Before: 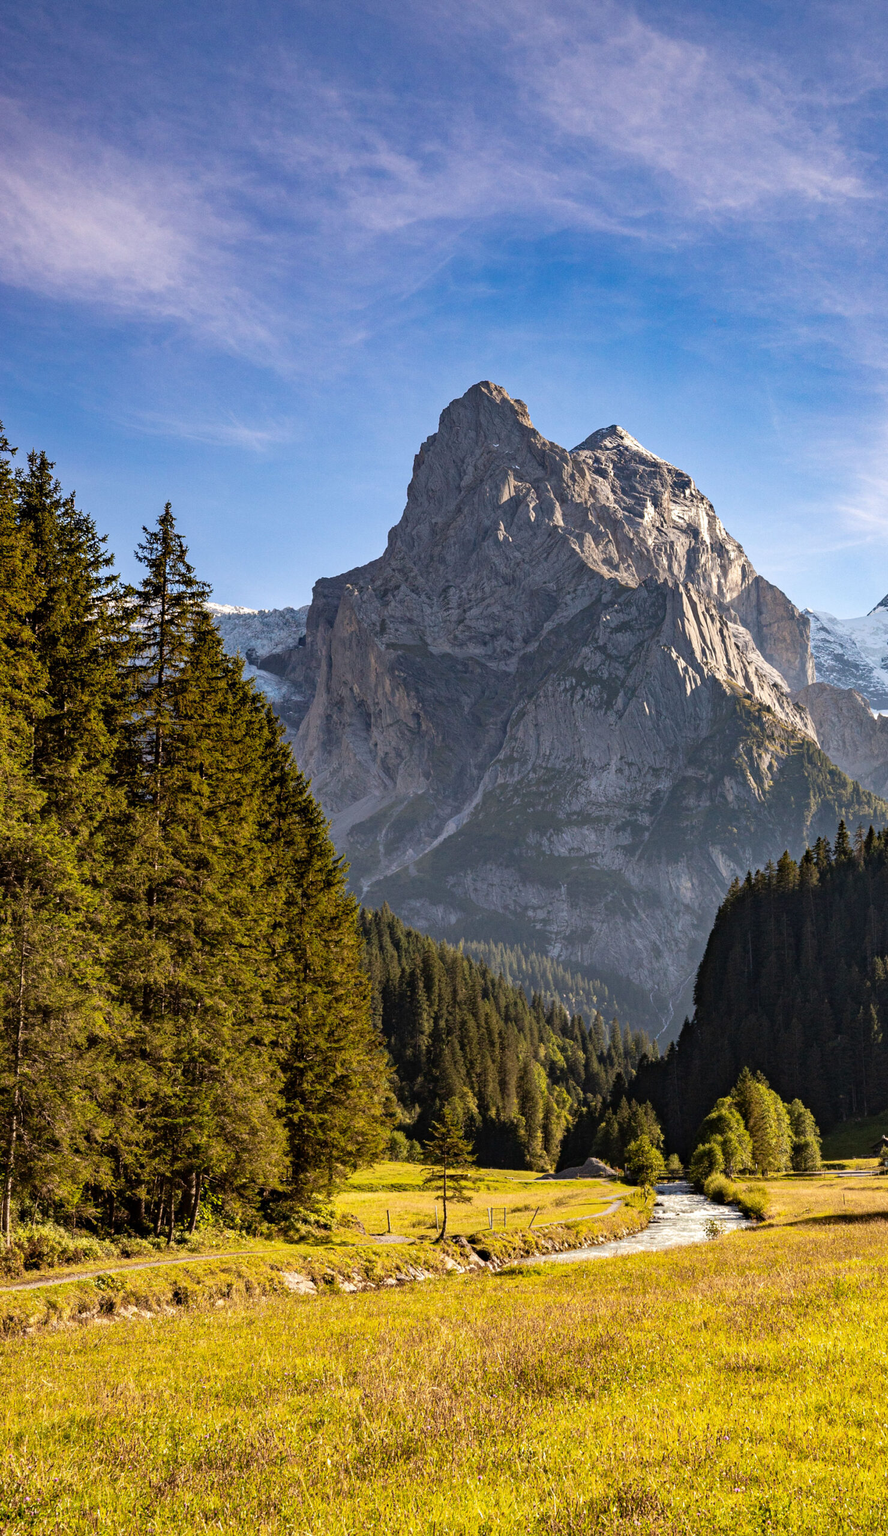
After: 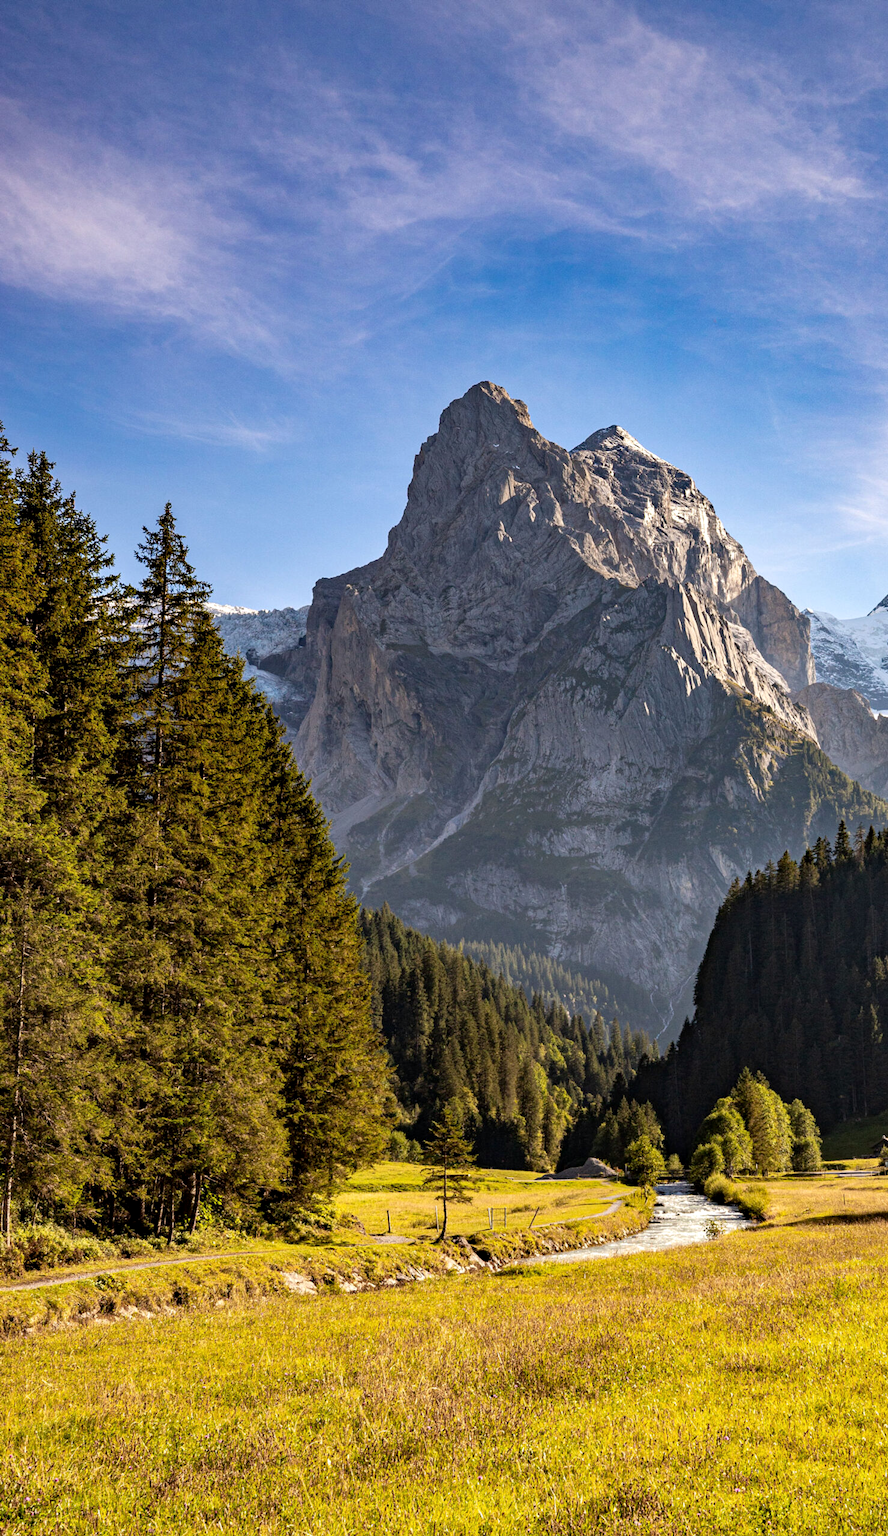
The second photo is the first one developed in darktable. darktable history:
contrast equalizer: y [[0.515 ×6], [0.507 ×6], [0.425 ×6], [0 ×6], [0 ×6]]
